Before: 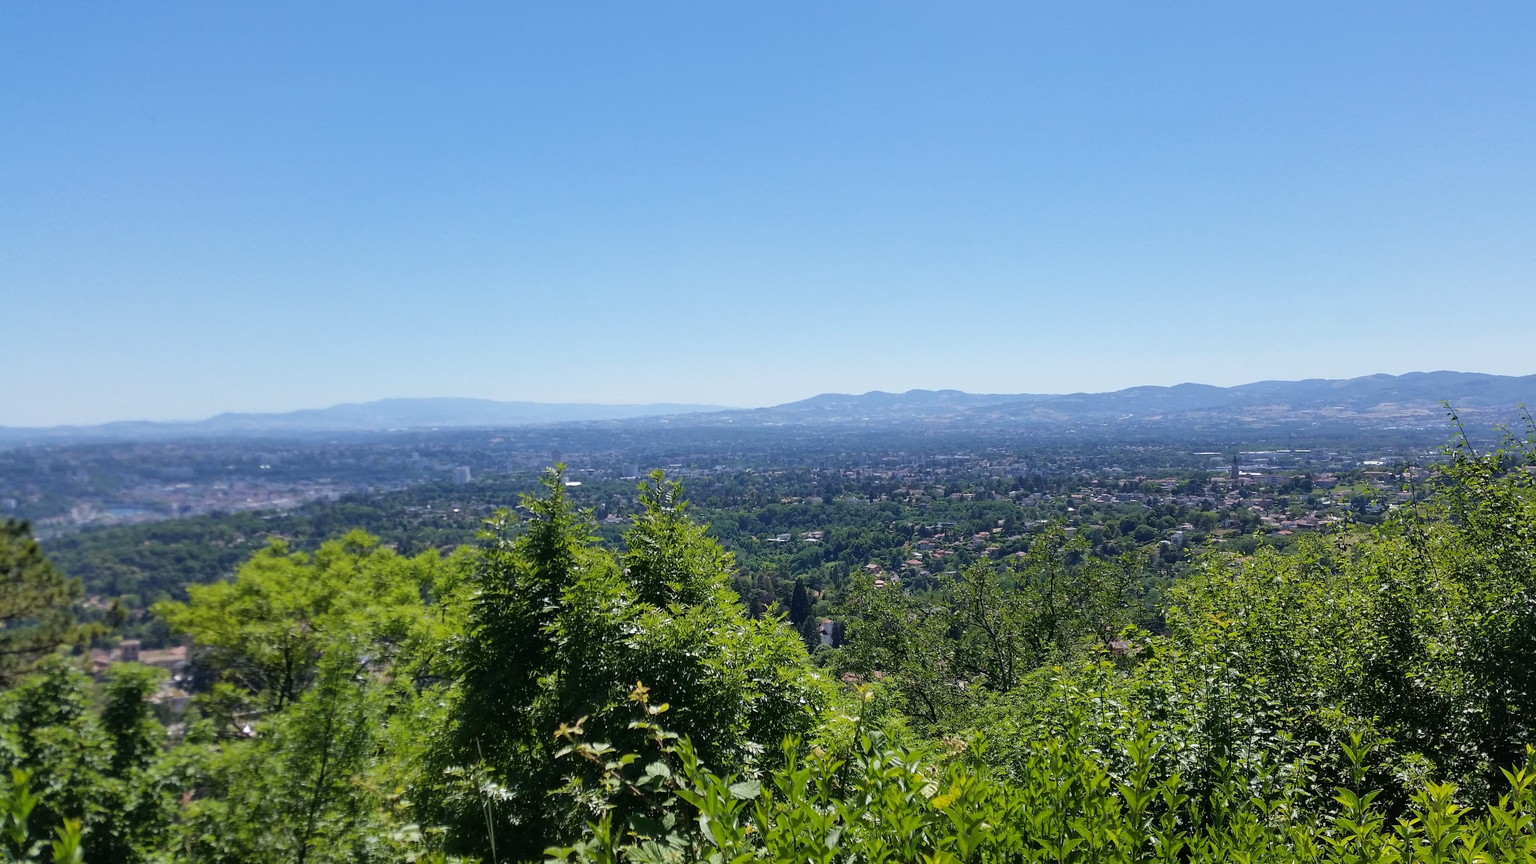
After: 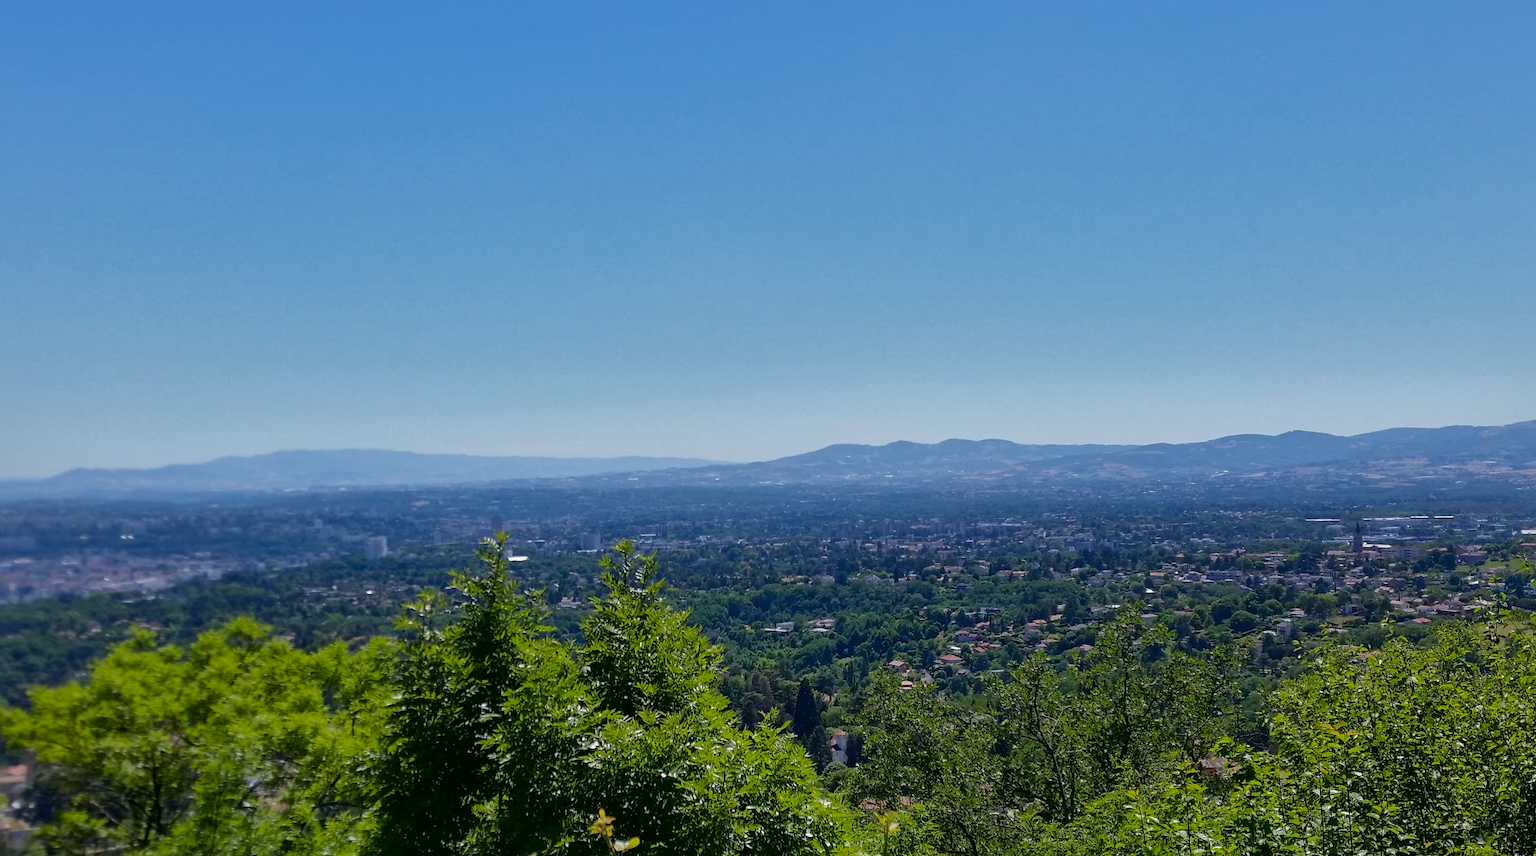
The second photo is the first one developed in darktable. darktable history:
shadows and highlights: shadows 40, highlights -60
contrast brightness saturation: brightness -0.2, saturation 0.08
crop and rotate: left 10.77%, top 5.1%, right 10.41%, bottom 16.76%
